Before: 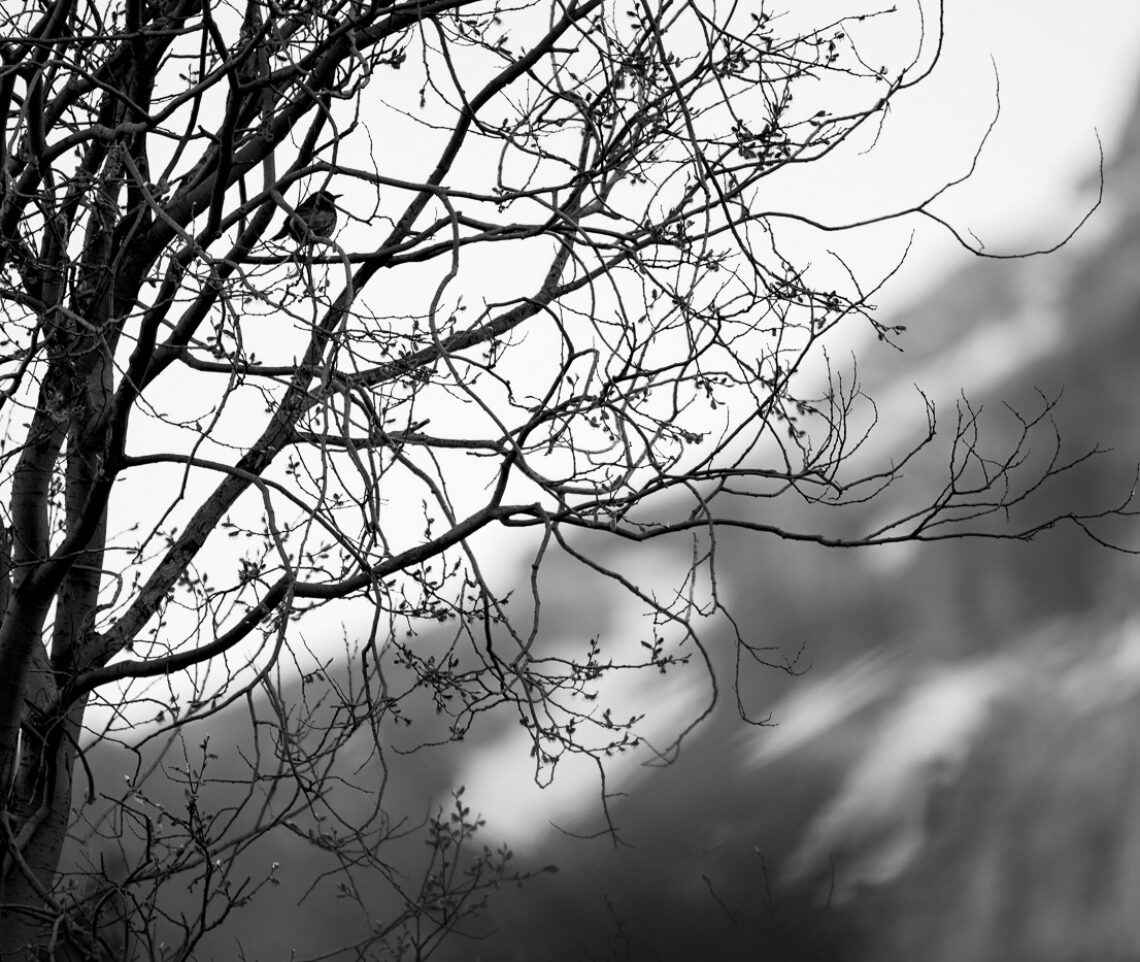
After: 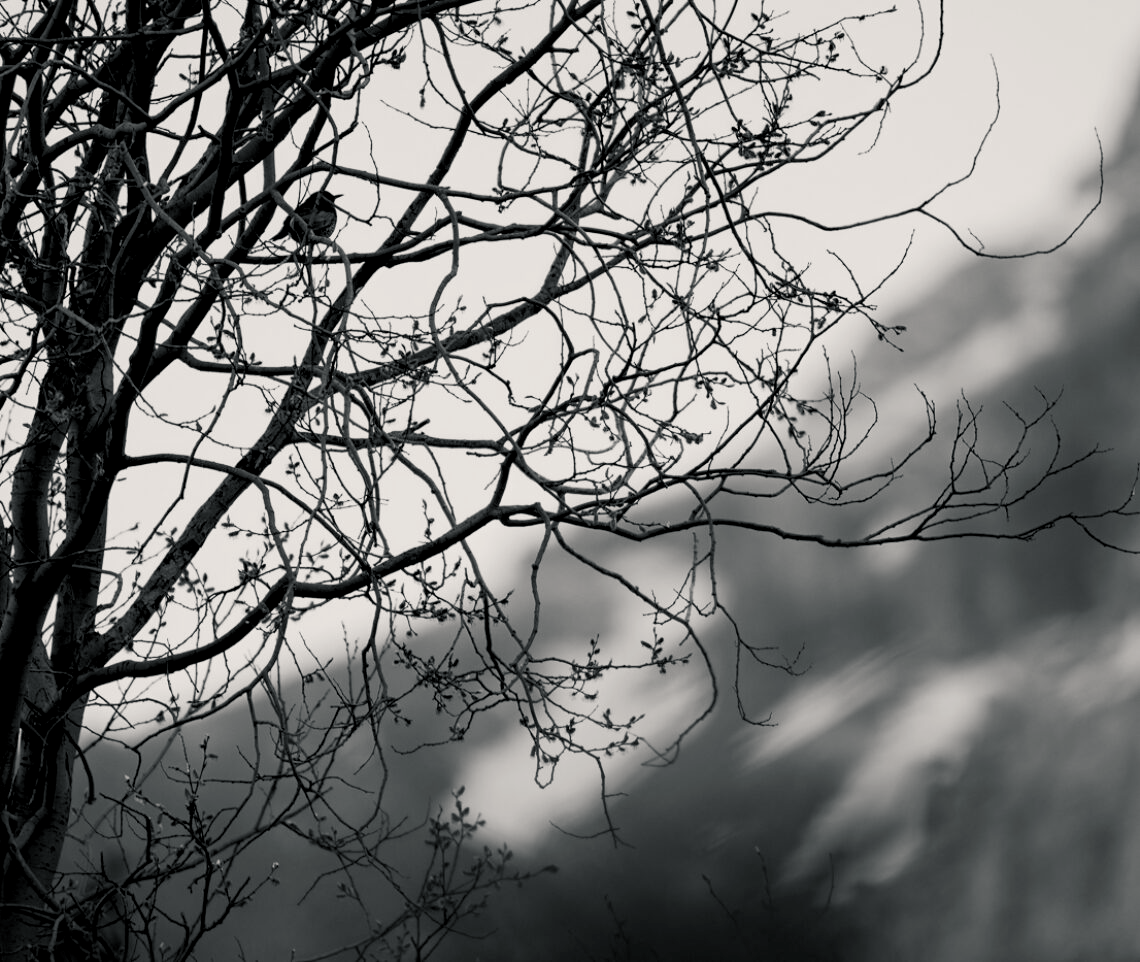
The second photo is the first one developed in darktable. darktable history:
color balance rgb: shadows lift › chroma 2%, shadows lift › hue 217.2°, power › hue 60°, highlights gain › chroma 1%, highlights gain › hue 69.6°, global offset › luminance -0.5%, perceptual saturation grading › global saturation 15%, global vibrance 15%
exposure: exposure -0.293 EV, compensate highlight preservation false
